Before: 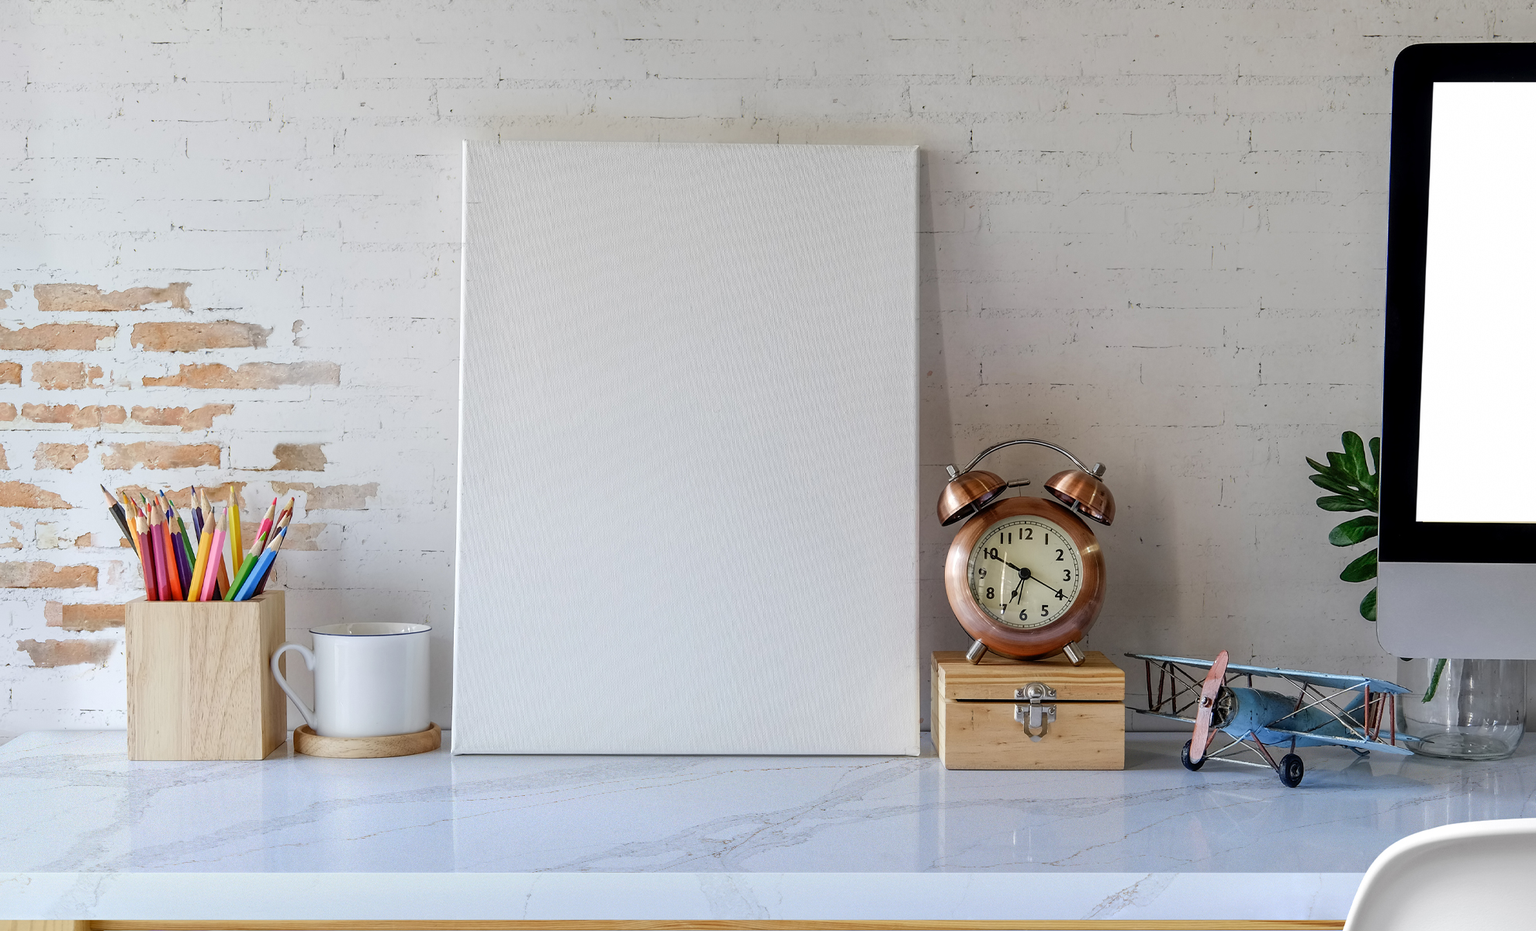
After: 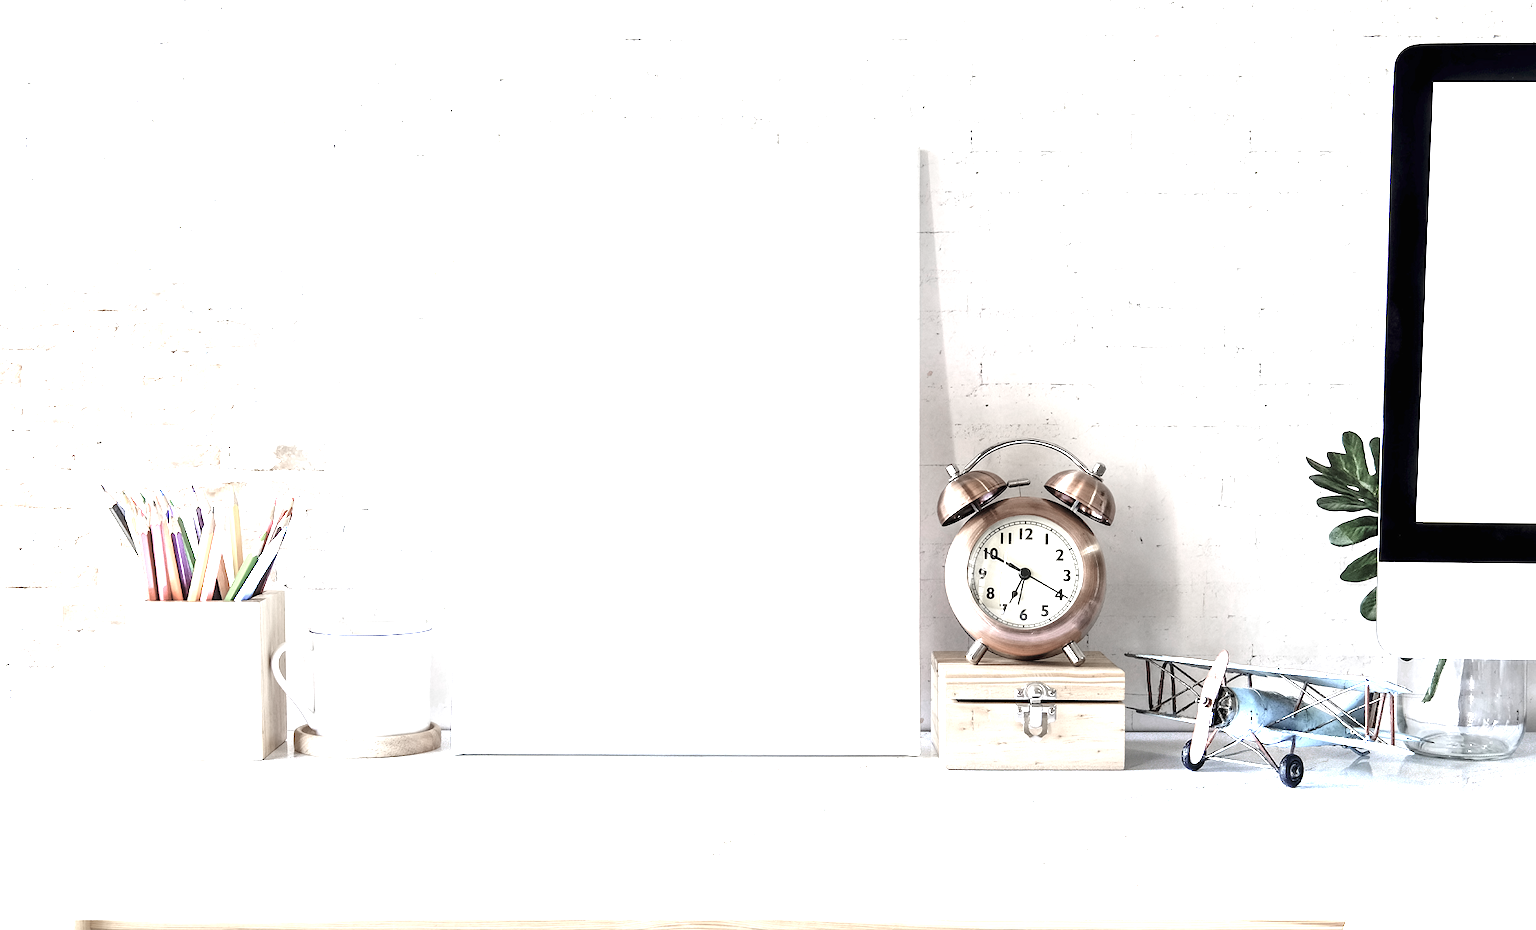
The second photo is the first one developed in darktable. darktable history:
color zones: curves: ch0 [(0, 0.613) (0.01, 0.613) (0.245, 0.448) (0.498, 0.529) (0.642, 0.665) (0.879, 0.777) (0.99, 0.613)]; ch1 [(0, 0.272) (0.219, 0.127) (0.724, 0.346)]
exposure: black level correction 0, exposure 2.001 EV, compensate highlight preservation false
